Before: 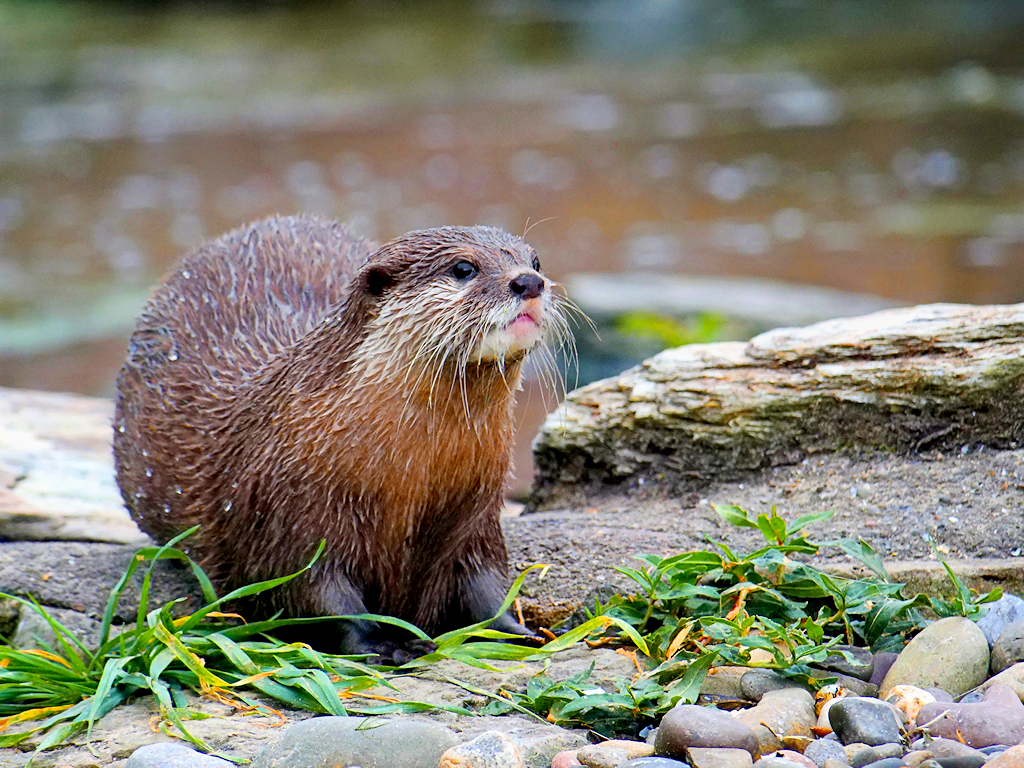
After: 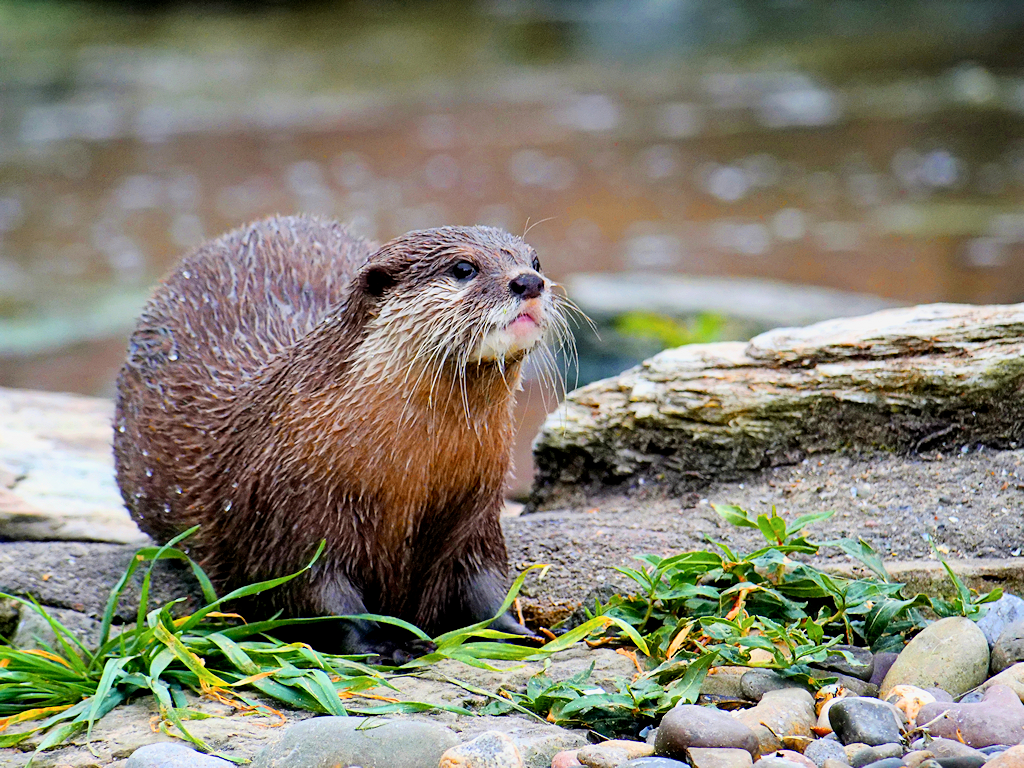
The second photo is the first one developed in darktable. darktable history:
filmic rgb: black relative exposure -11.94 EV, white relative exposure 2.8 EV, threshold 5.95 EV, target black luminance 0%, hardness 8.1, latitude 70.8%, contrast 1.137, highlights saturation mix 11.31%, shadows ↔ highlights balance -0.385%, color science v6 (2022), enable highlight reconstruction true
